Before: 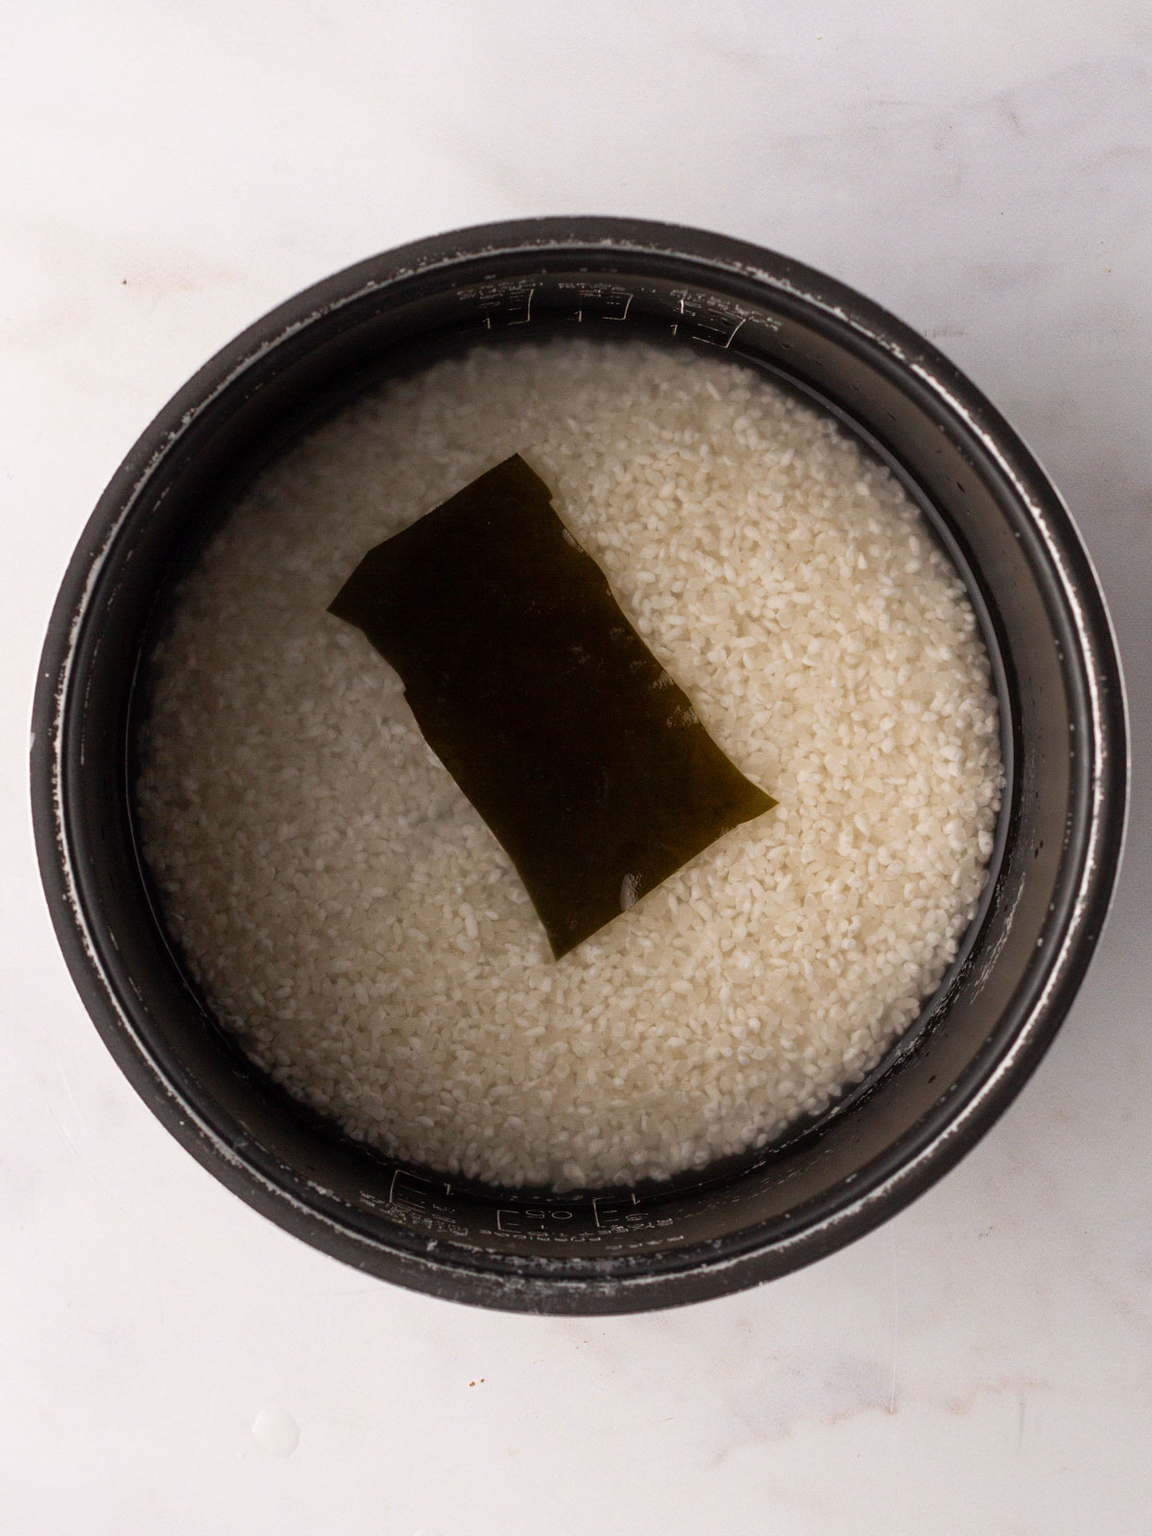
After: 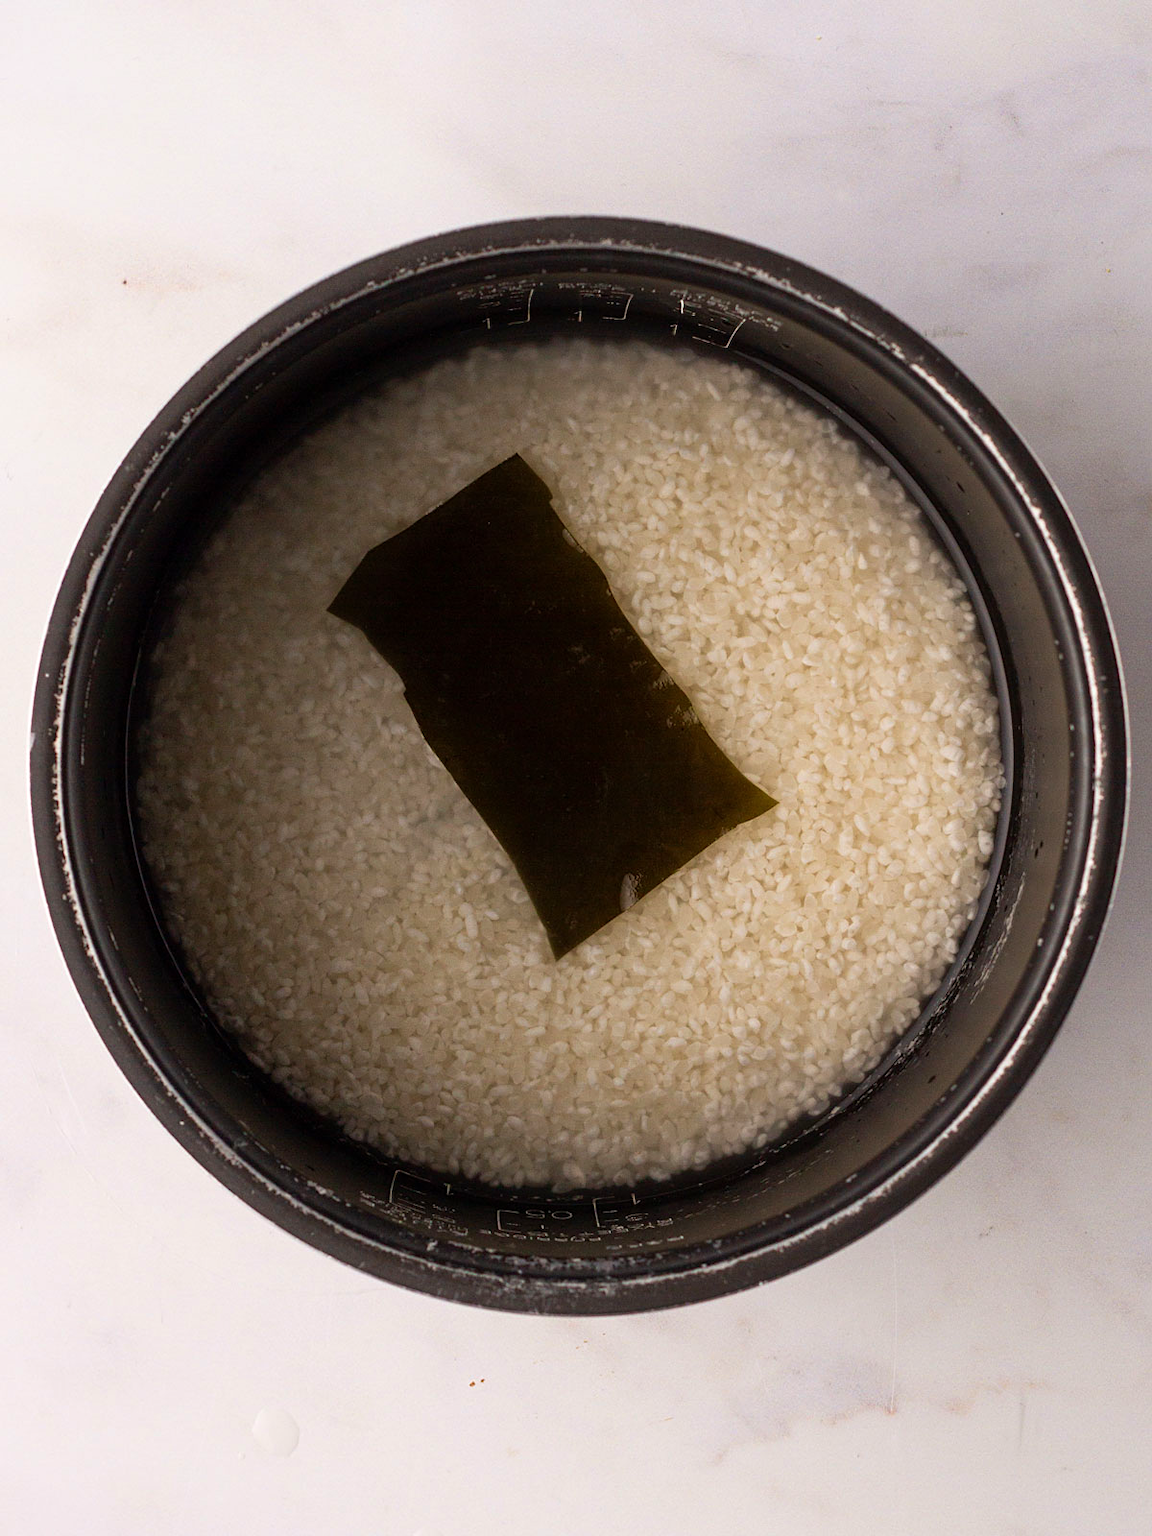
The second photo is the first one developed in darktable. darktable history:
velvia: on, module defaults
sharpen: amount 0.216
